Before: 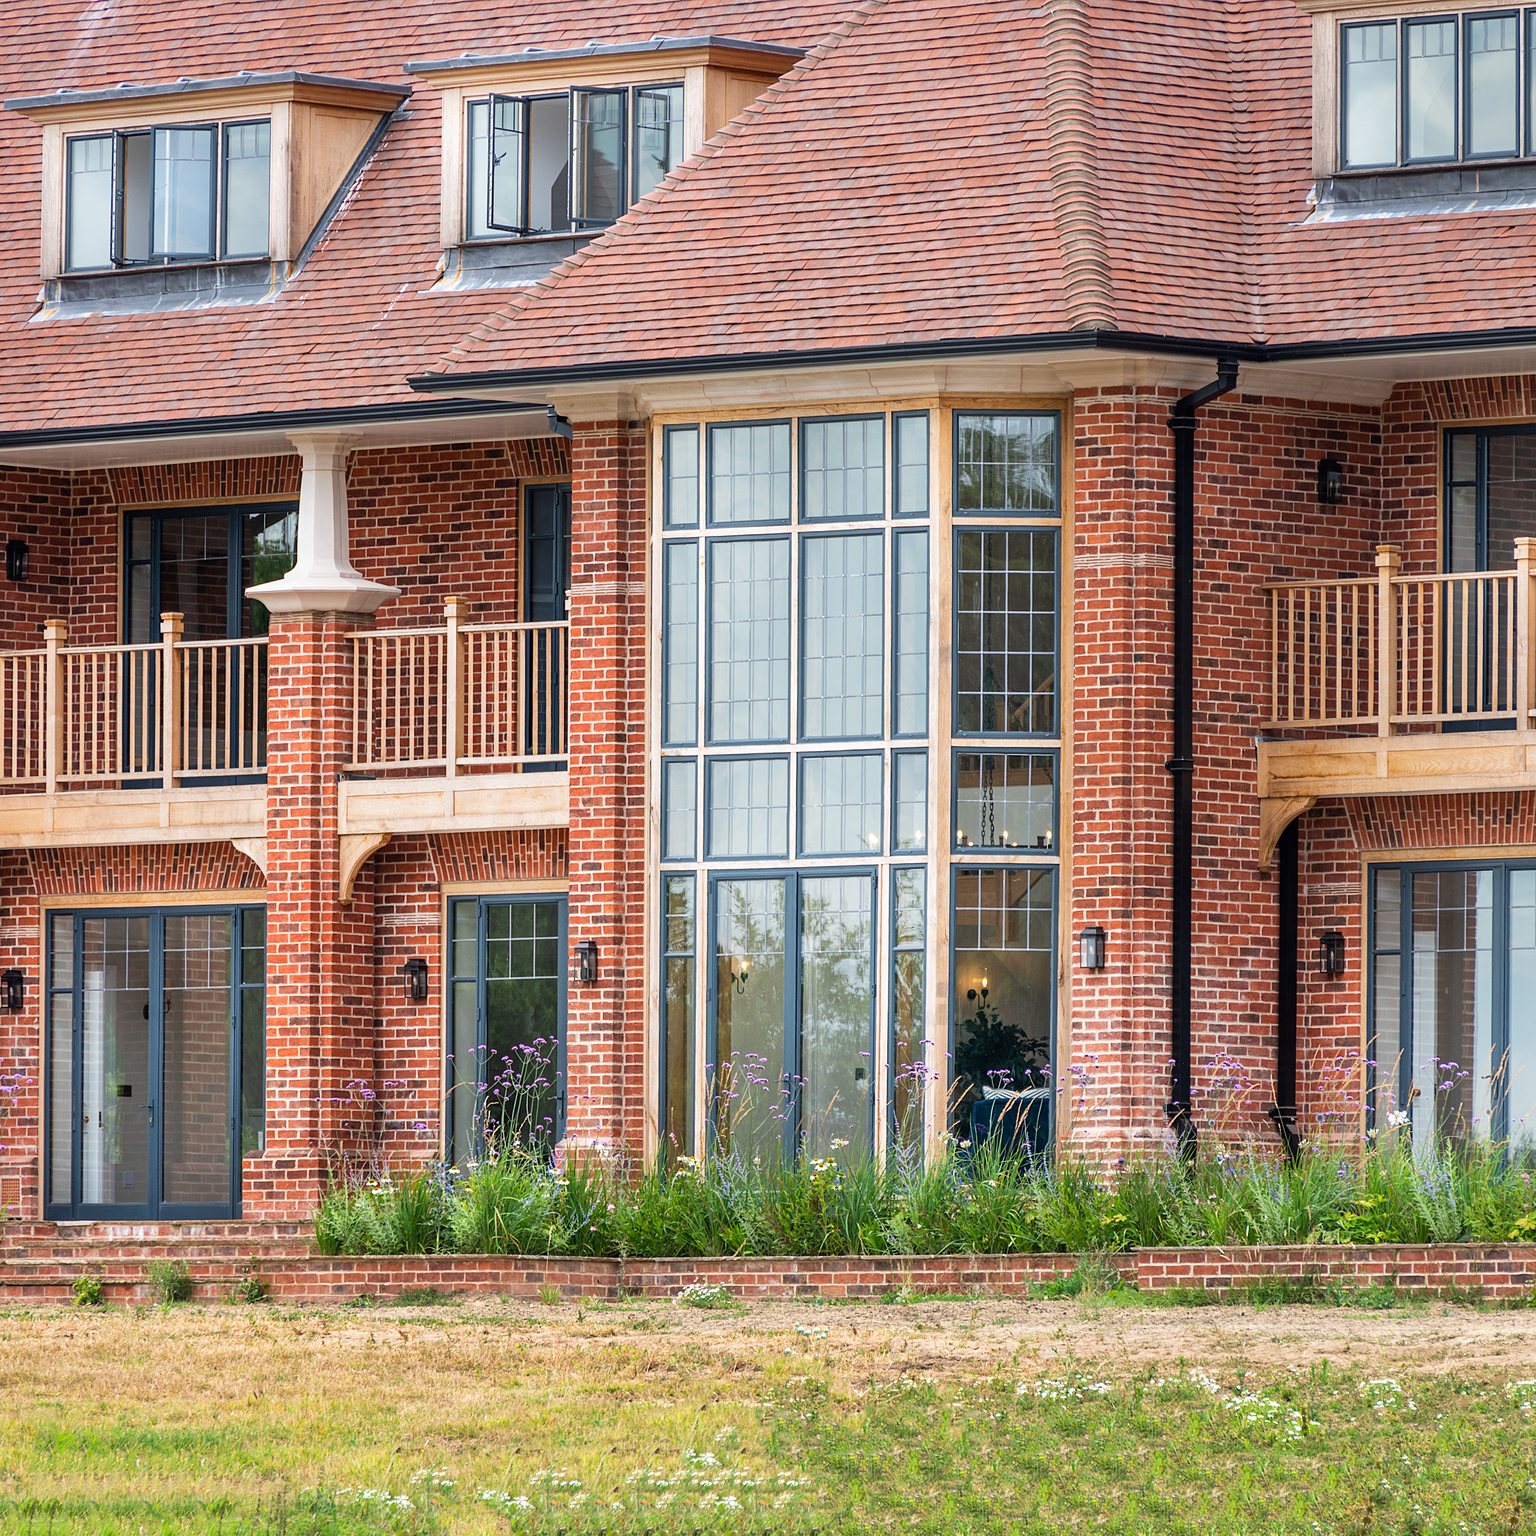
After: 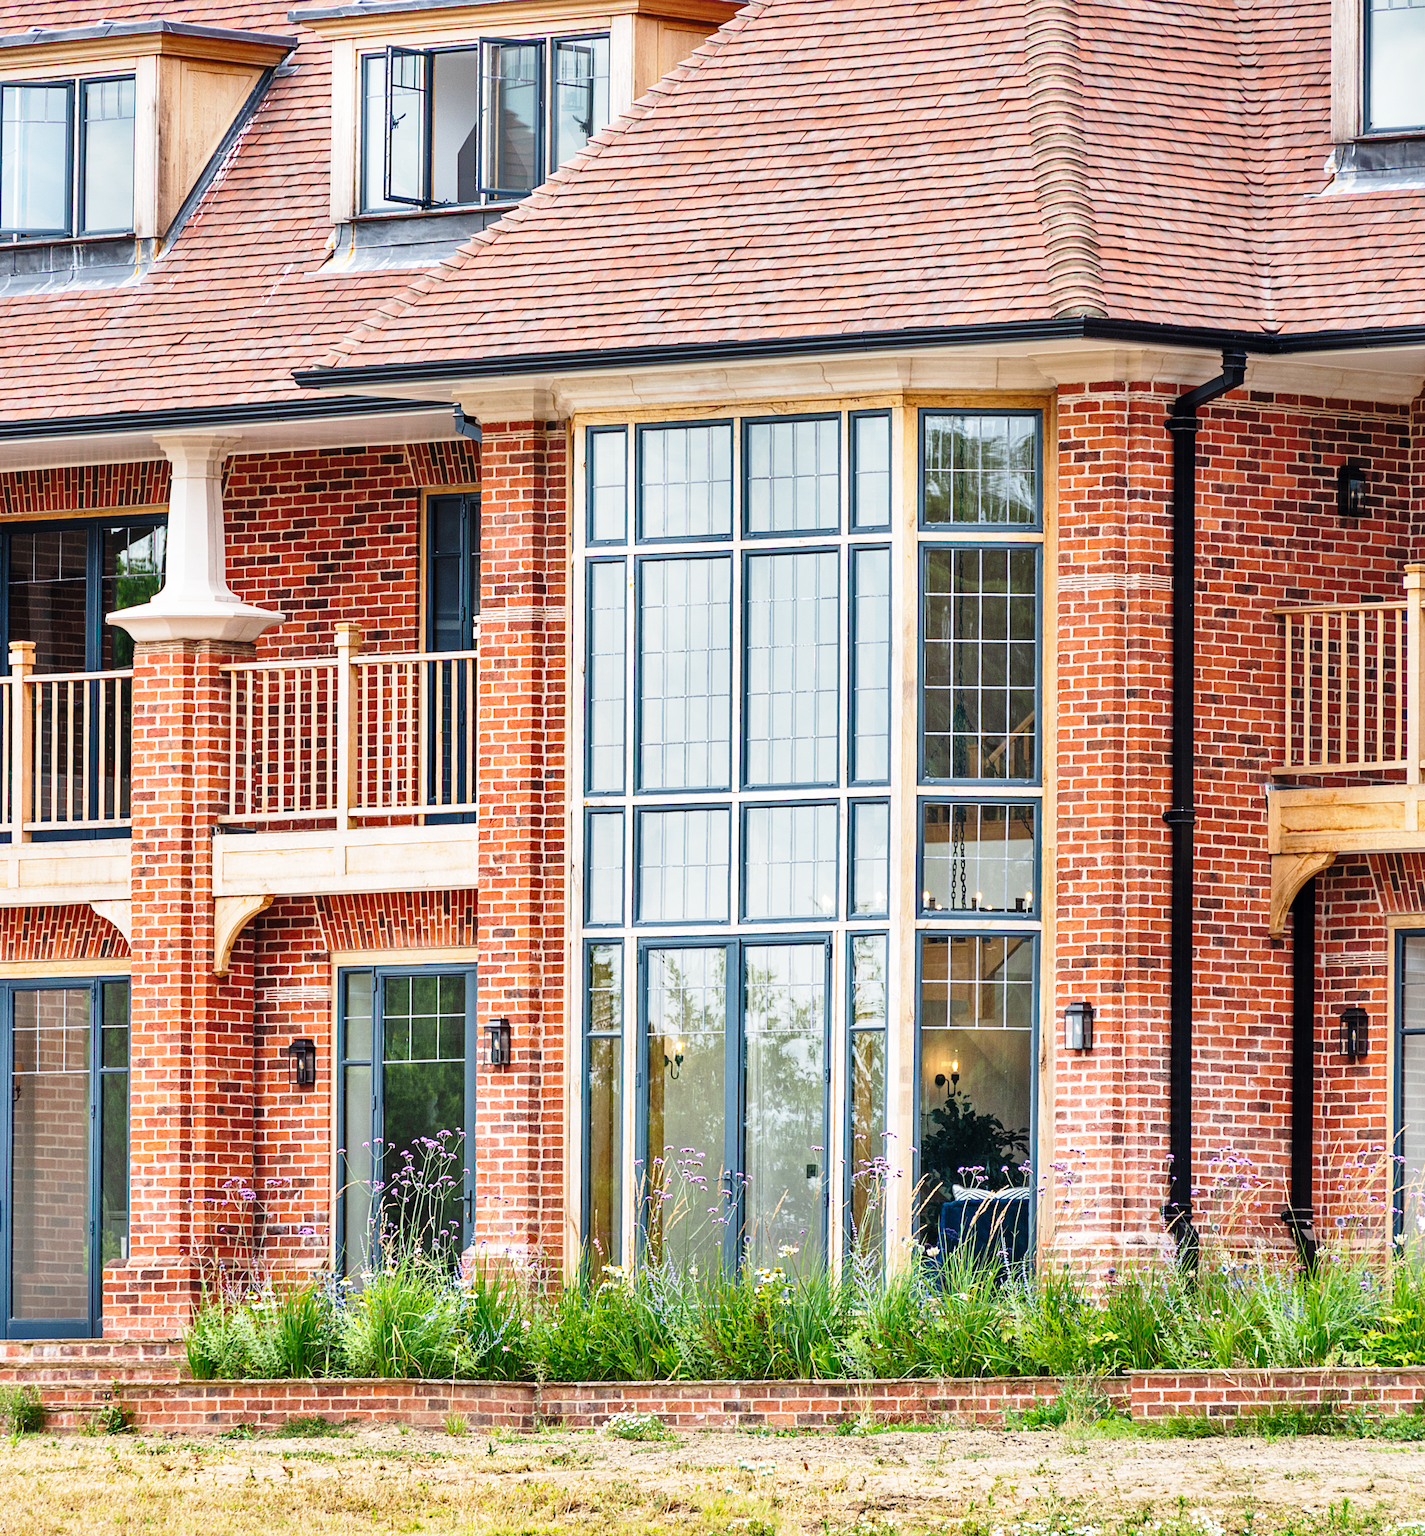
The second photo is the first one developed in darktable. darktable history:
shadows and highlights: white point adjustment 0.064, soften with gaussian
crop: left 9.966%, top 3.529%, right 9.175%, bottom 9.346%
base curve: curves: ch0 [(0, 0) (0.028, 0.03) (0.121, 0.232) (0.46, 0.748) (0.859, 0.968) (1, 1)], preserve colors none
